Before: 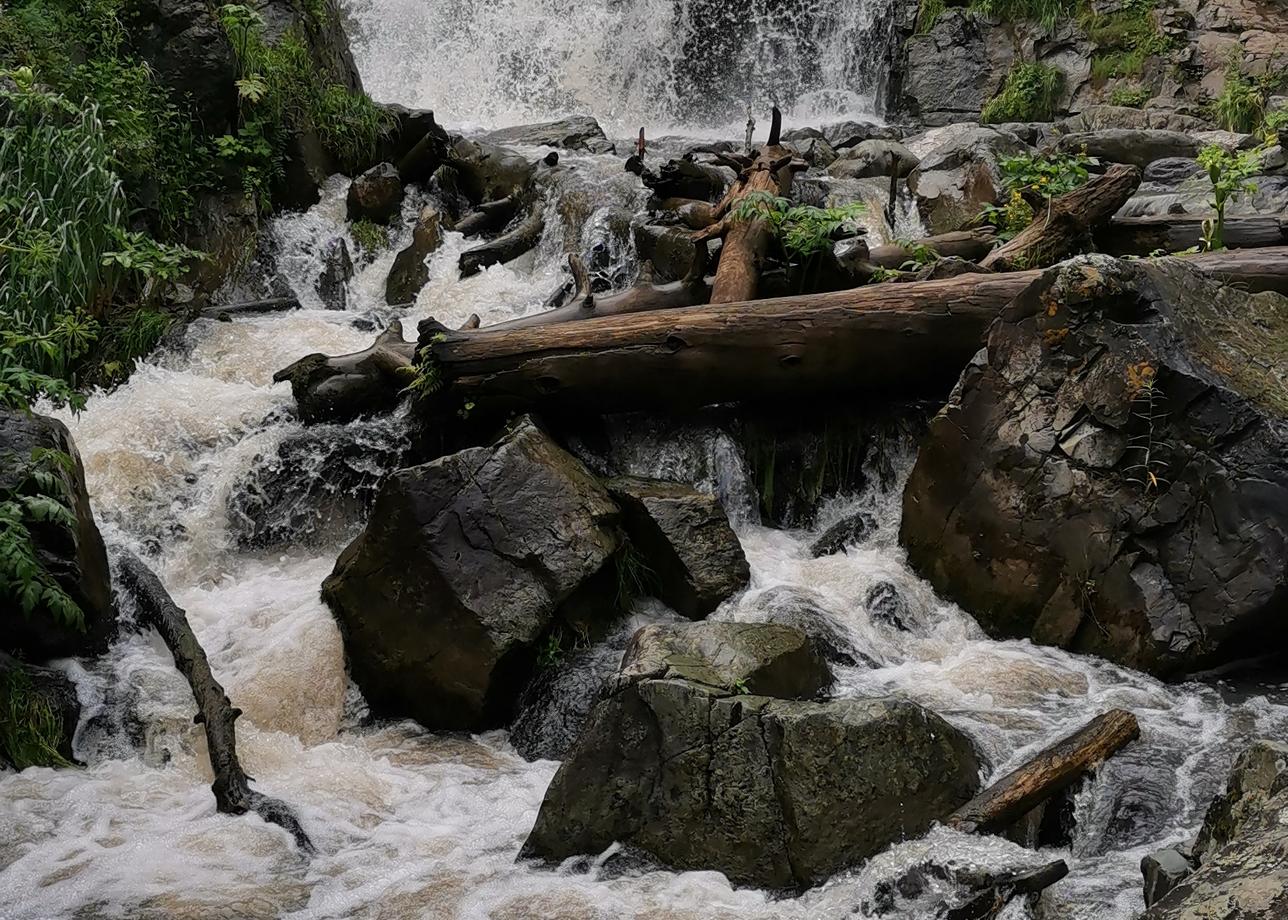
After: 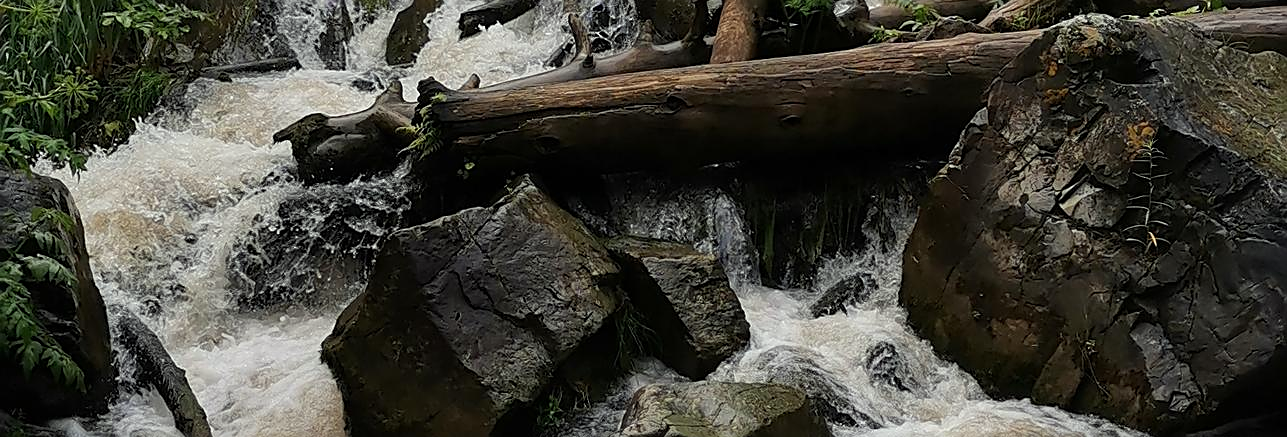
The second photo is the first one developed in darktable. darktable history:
color correction: highlights a* -2.57, highlights b* 2.58
crop and rotate: top 26.277%, bottom 26.128%
sharpen: on, module defaults
